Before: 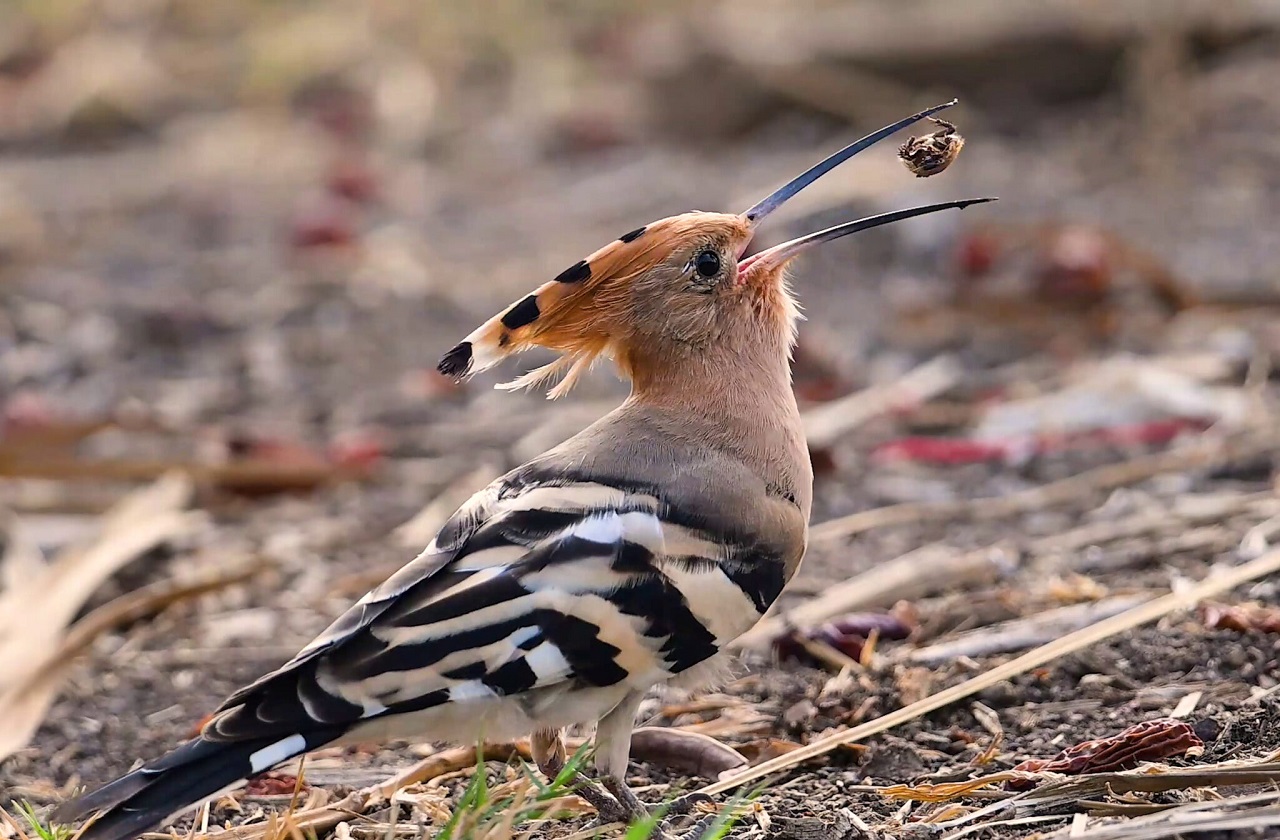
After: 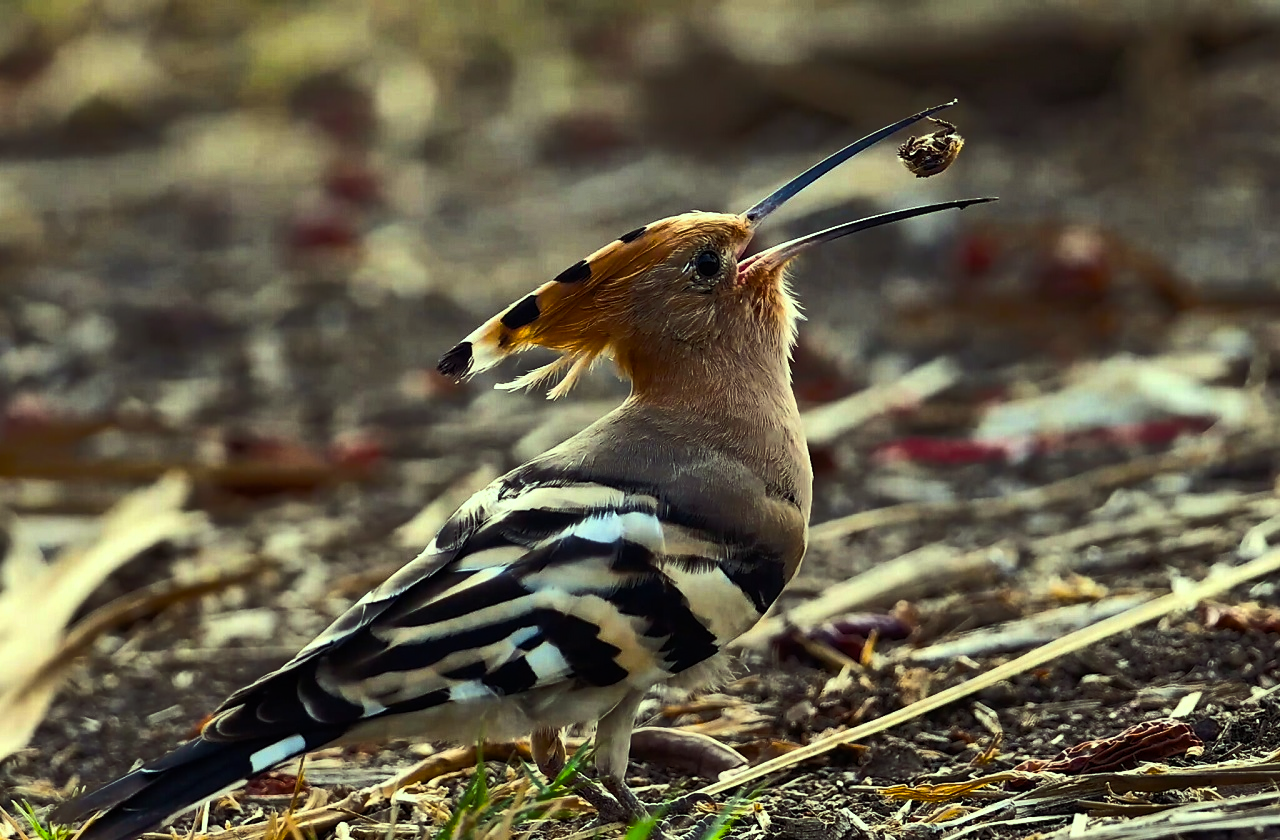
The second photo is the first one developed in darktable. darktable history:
color balance rgb: highlights gain › luminance 15.491%, highlights gain › chroma 6.874%, highlights gain › hue 124.45°, perceptual saturation grading › global saturation 30.948%, perceptual brilliance grading › highlights 1.477%, perceptual brilliance grading › mid-tones -49.279%, perceptual brilliance grading › shadows -50.044%, global vibrance 20%
